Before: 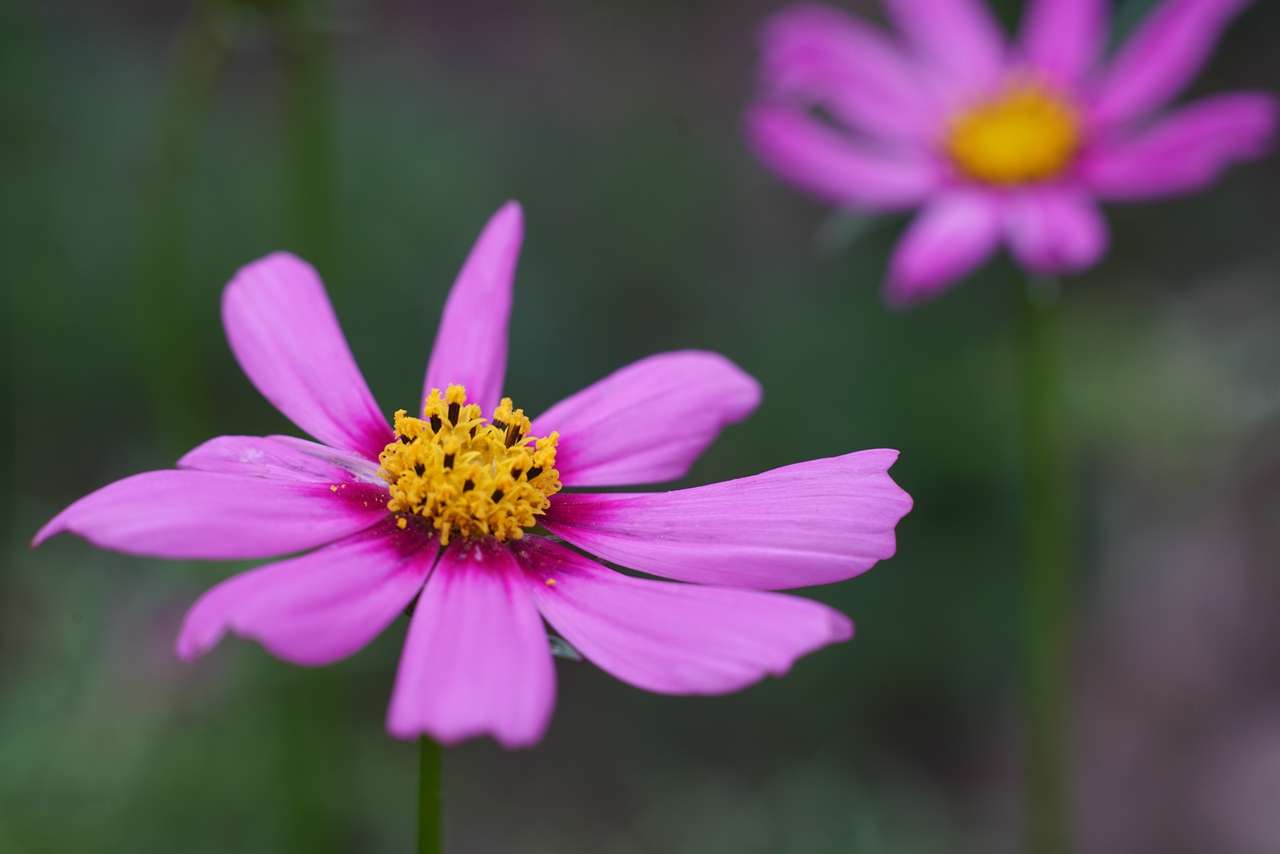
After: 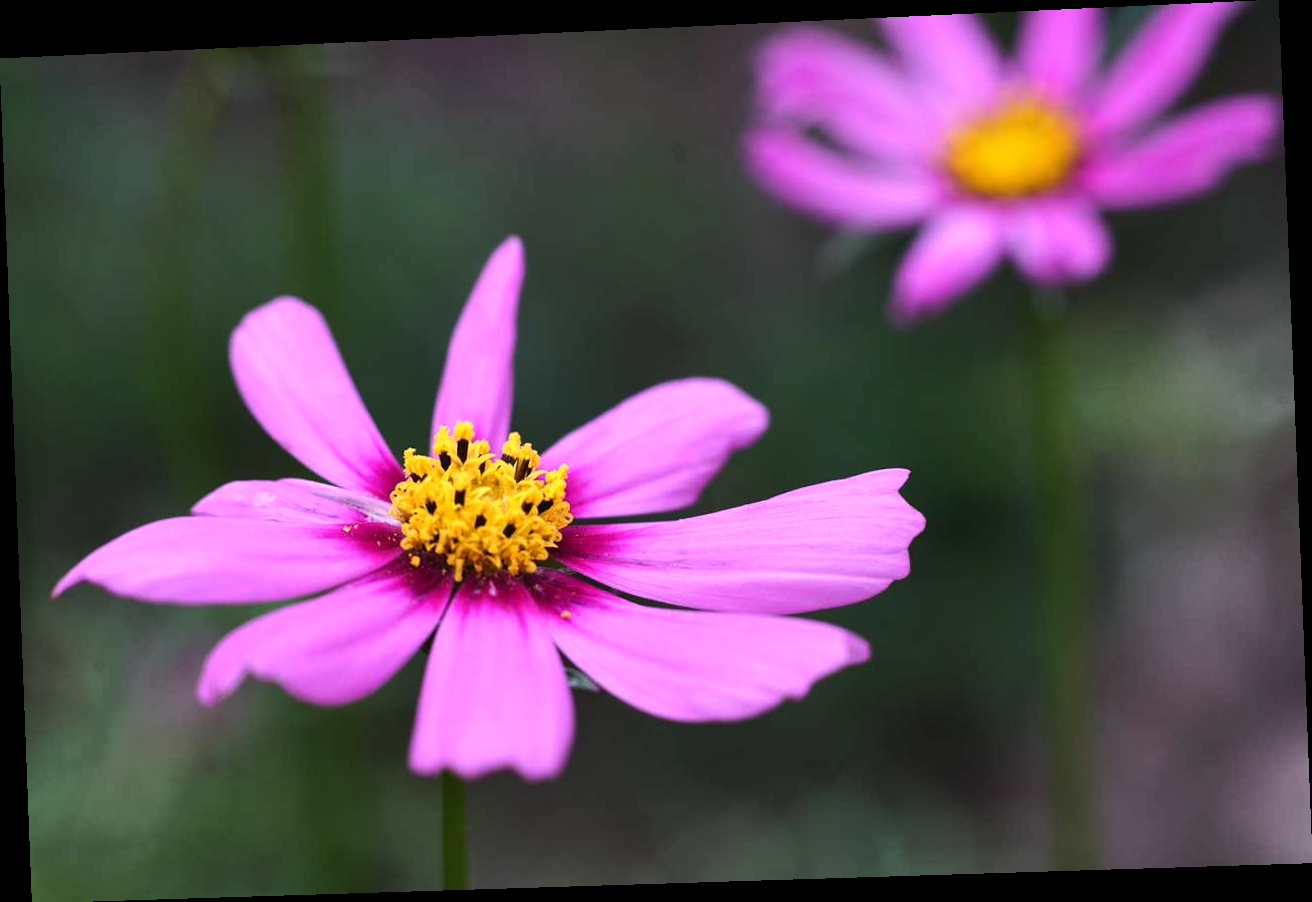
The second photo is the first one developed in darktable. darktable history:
tone equalizer: -8 EV -0.75 EV, -7 EV -0.7 EV, -6 EV -0.6 EV, -5 EV -0.4 EV, -3 EV 0.4 EV, -2 EV 0.6 EV, -1 EV 0.7 EV, +0 EV 0.75 EV, edges refinement/feathering 500, mask exposure compensation -1.57 EV, preserve details no
base curve: curves: ch0 [(0, 0) (0.989, 0.992)], preserve colors none
shadows and highlights: shadows 29.32, highlights -29.32, low approximation 0.01, soften with gaussian
rotate and perspective: rotation -2.22°, lens shift (horizontal) -0.022, automatic cropping off
